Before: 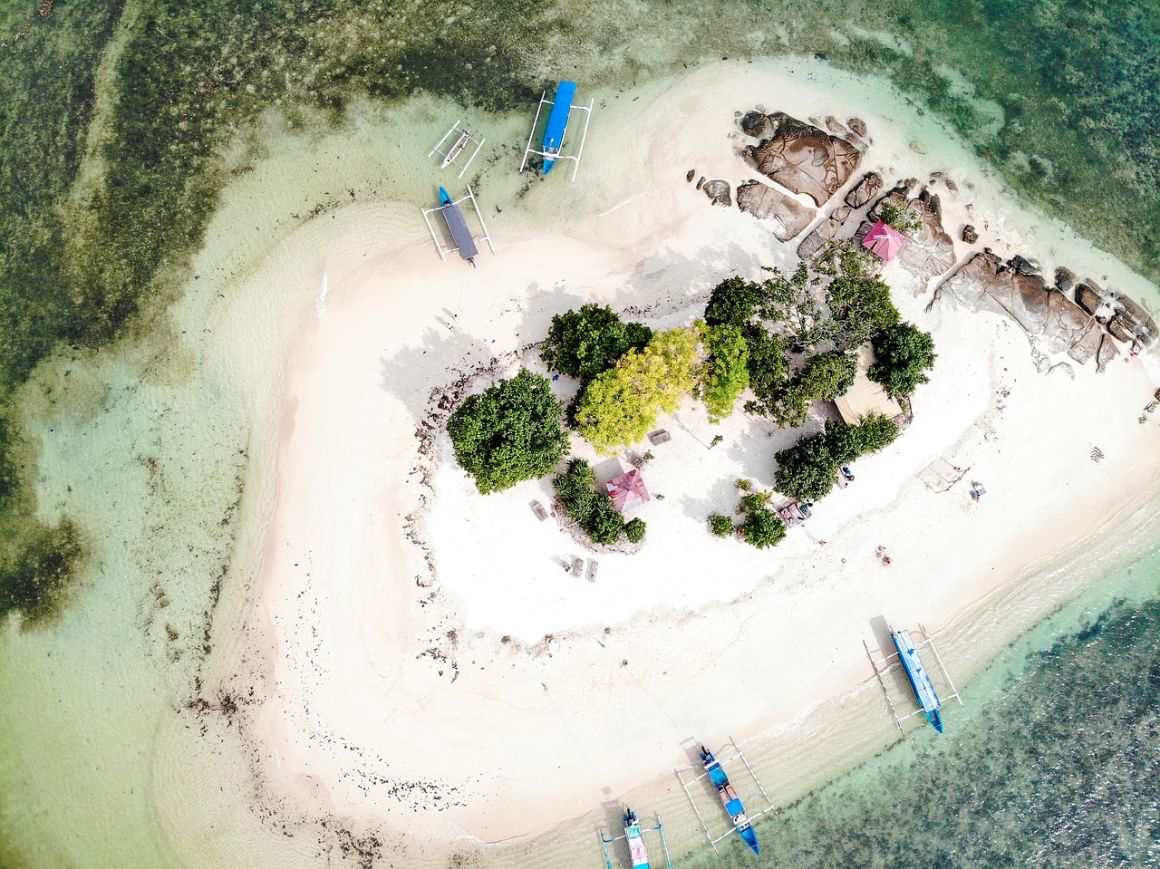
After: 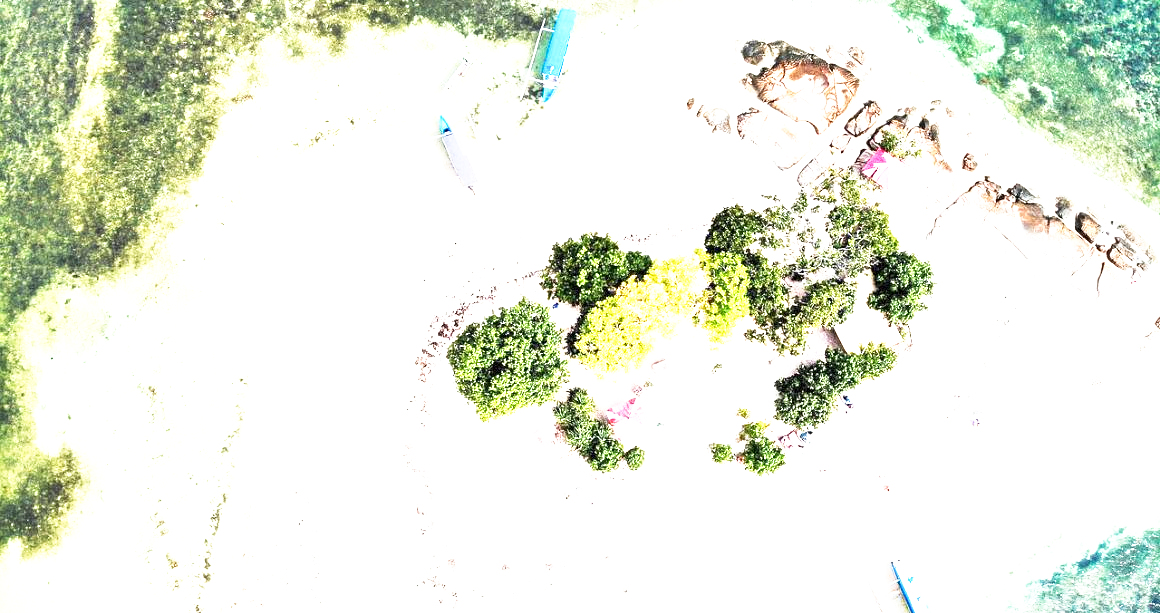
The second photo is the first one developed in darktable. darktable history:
base curve: curves: ch0 [(0, 0) (0.495, 0.917) (1, 1)], preserve colors none
exposure: exposure 1.15 EV, compensate highlight preservation false
crop and rotate: top 8.372%, bottom 21.001%
local contrast: highlights 107%, shadows 99%, detail 119%, midtone range 0.2
